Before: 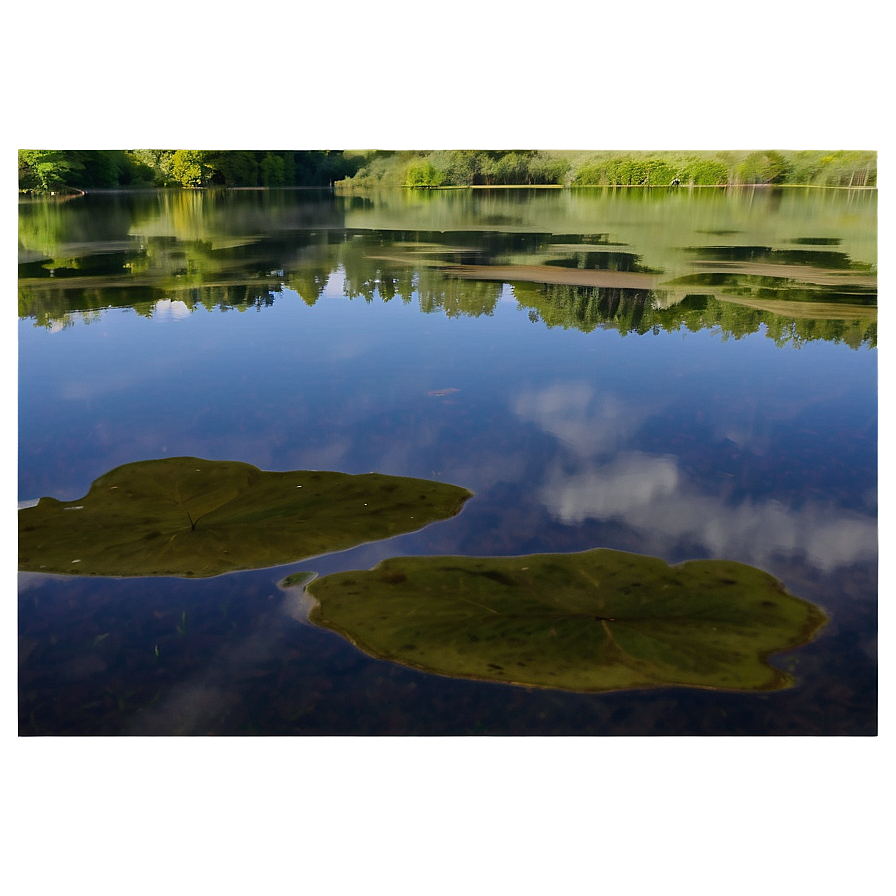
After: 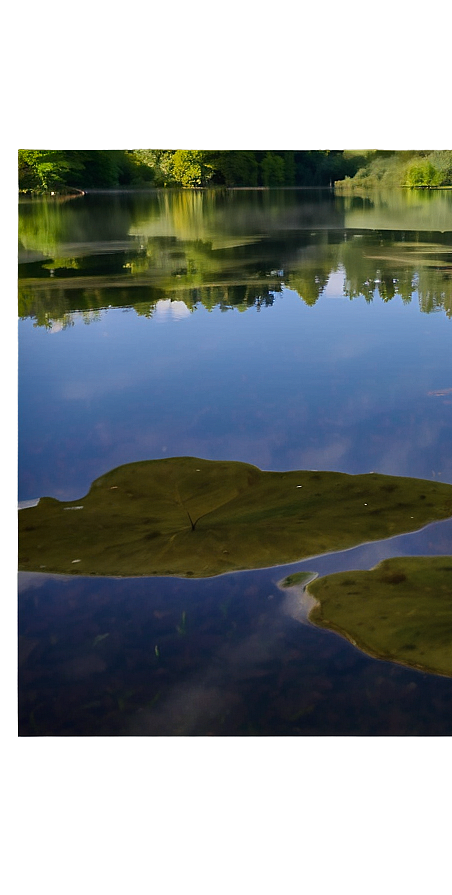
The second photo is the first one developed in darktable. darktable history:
shadows and highlights: low approximation 0.01, soften with gaussian
crop and rotate: left 0.055%, top 0%, right 49.476%
